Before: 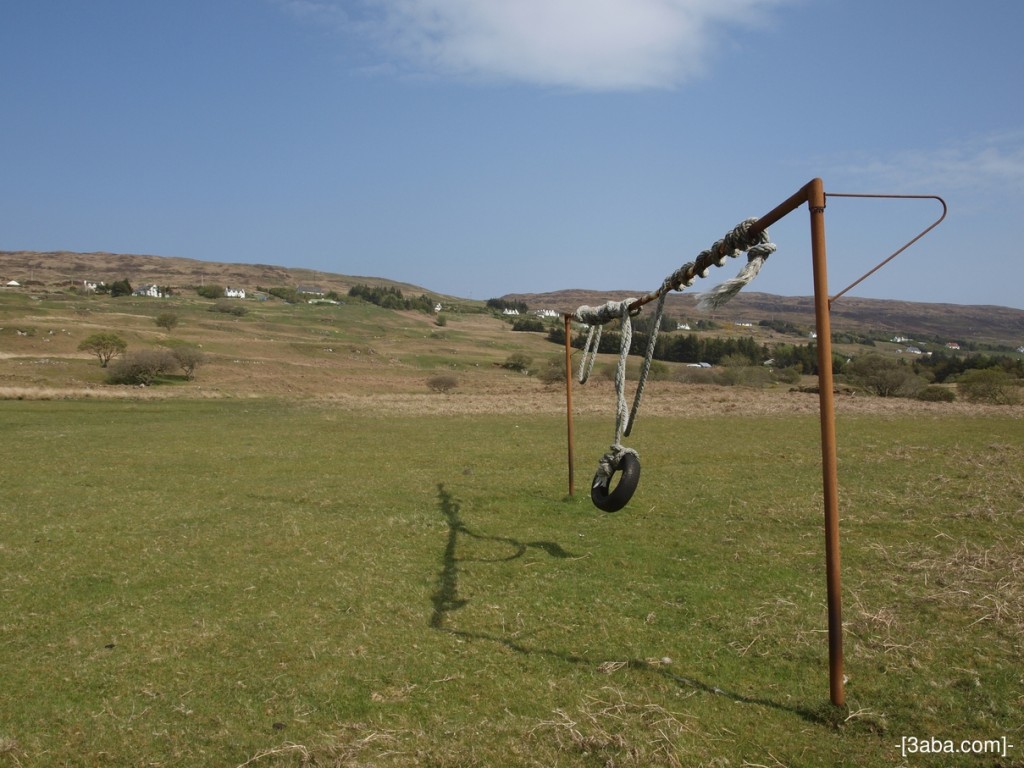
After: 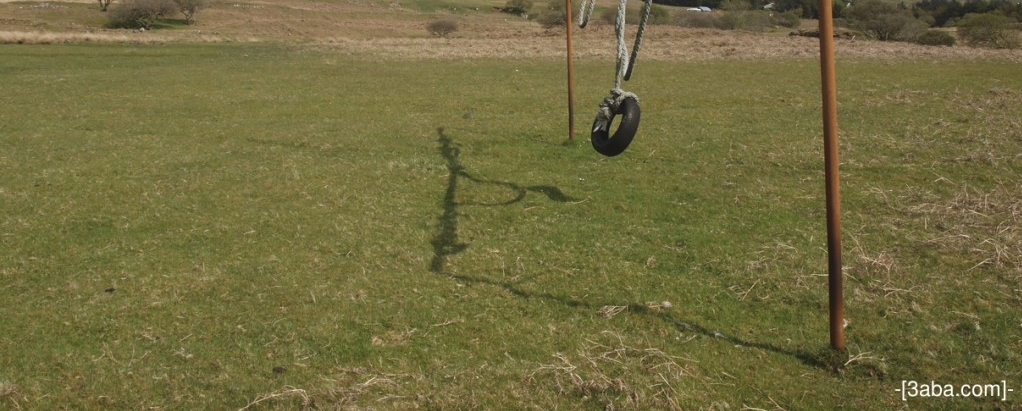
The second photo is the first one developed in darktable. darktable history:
crop and rotate: top 46.48%, right 0.114%
exposure: black level correction -0.004, exposure 0.05 EV, compensate highlight preservation false
